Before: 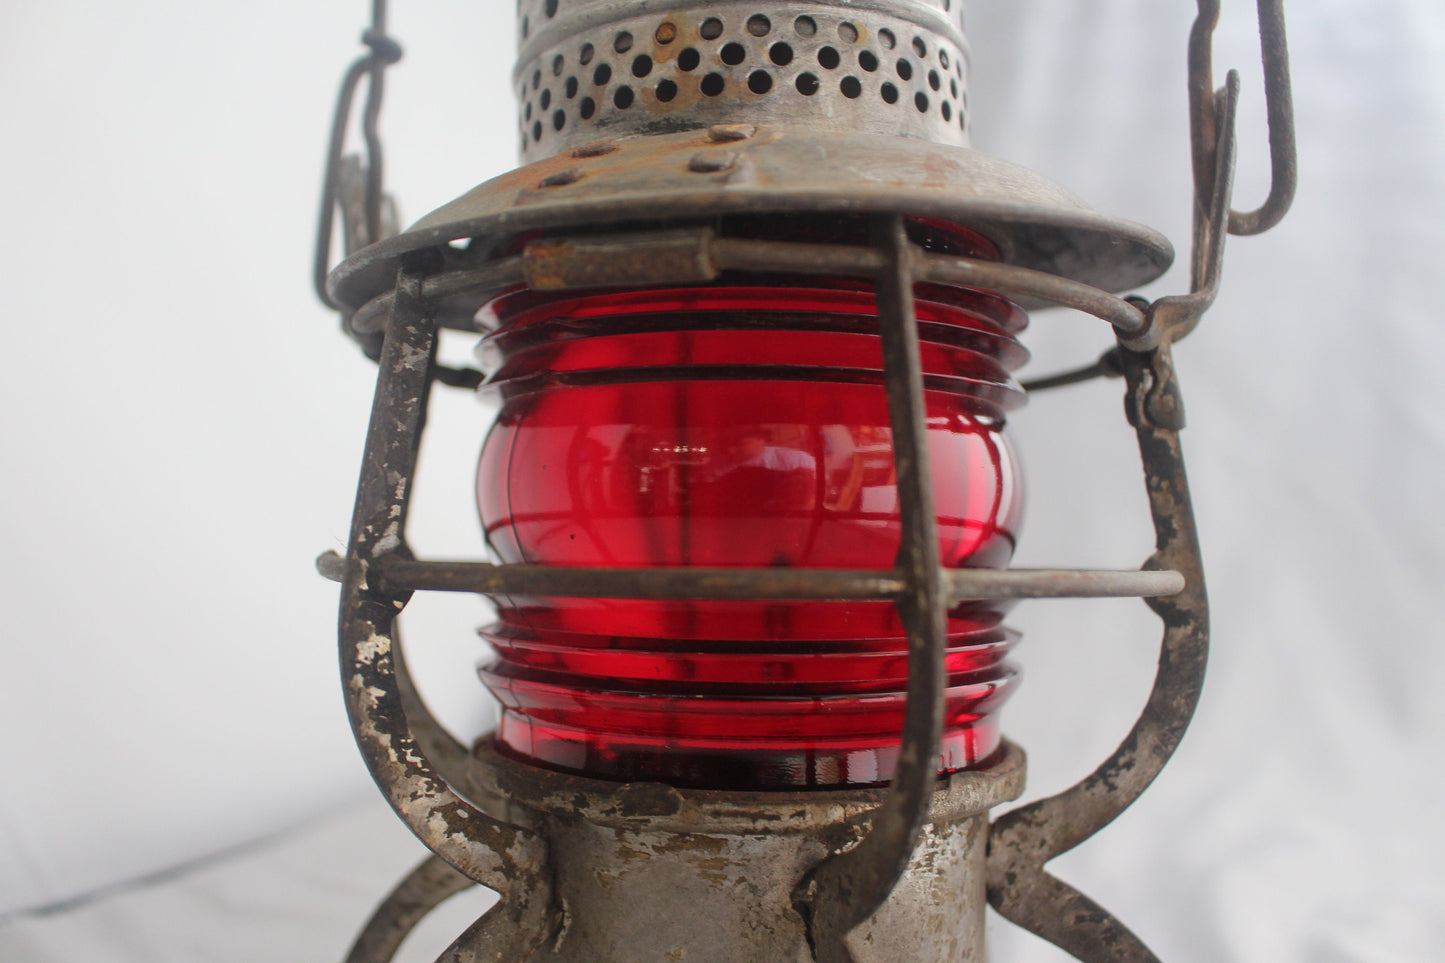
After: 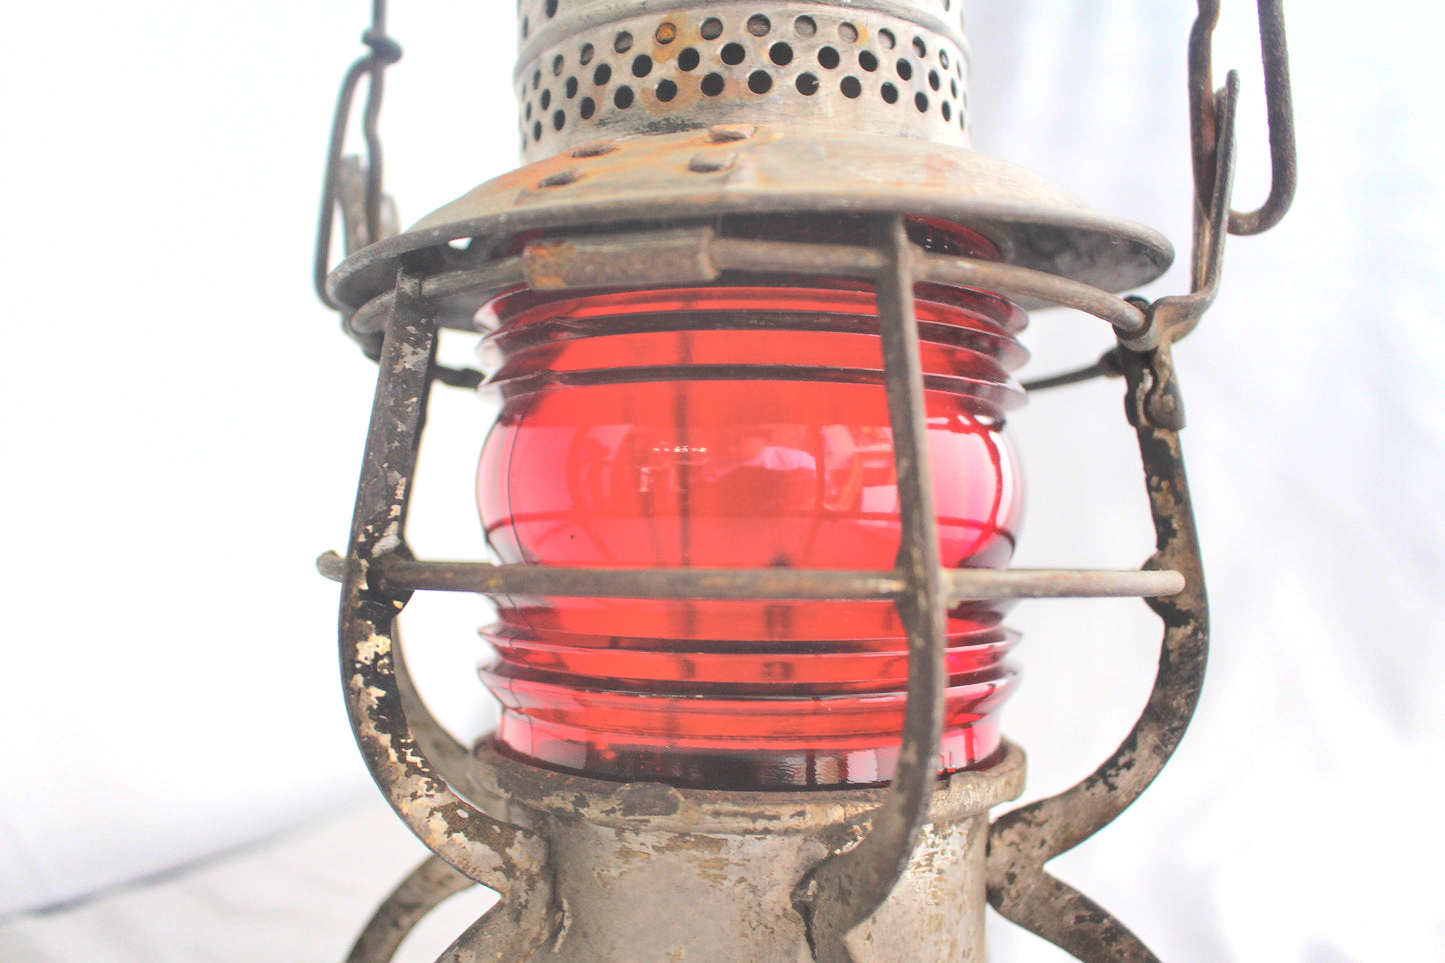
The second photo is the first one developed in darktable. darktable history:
contrast brightness saturation: brightness 1
exposure: exposure 0.6 EV, compensate highlight preservation false
shadows and highlights: radius 118.69, shadows 42.21, highlights -61.56, soften with gaussian
